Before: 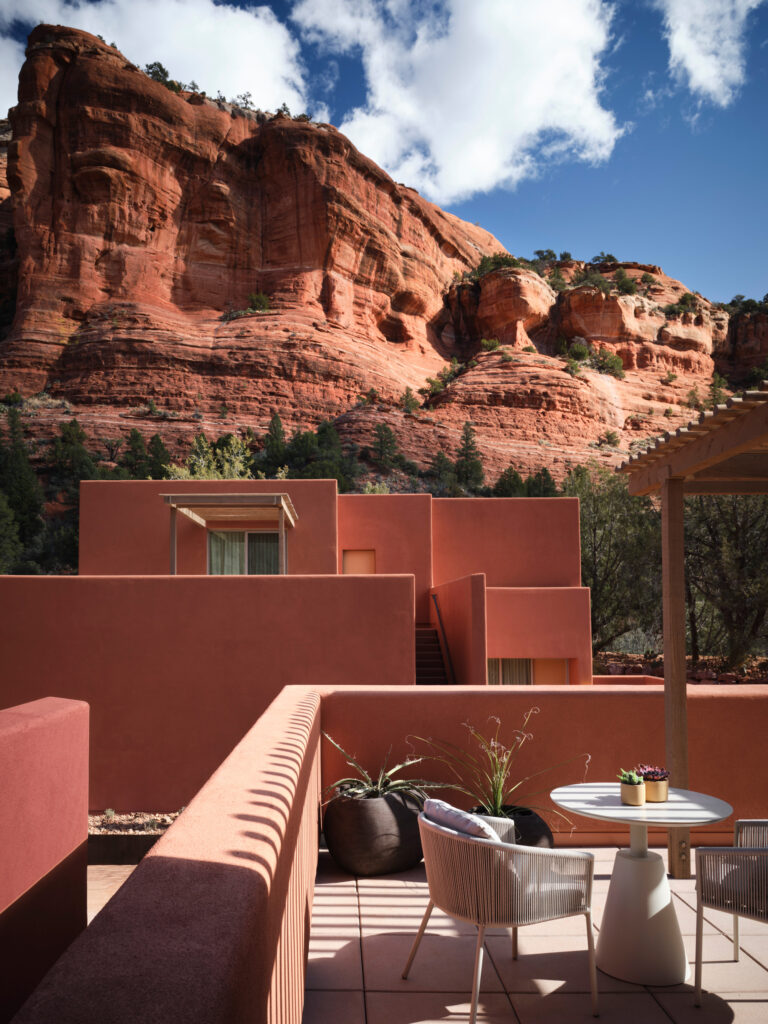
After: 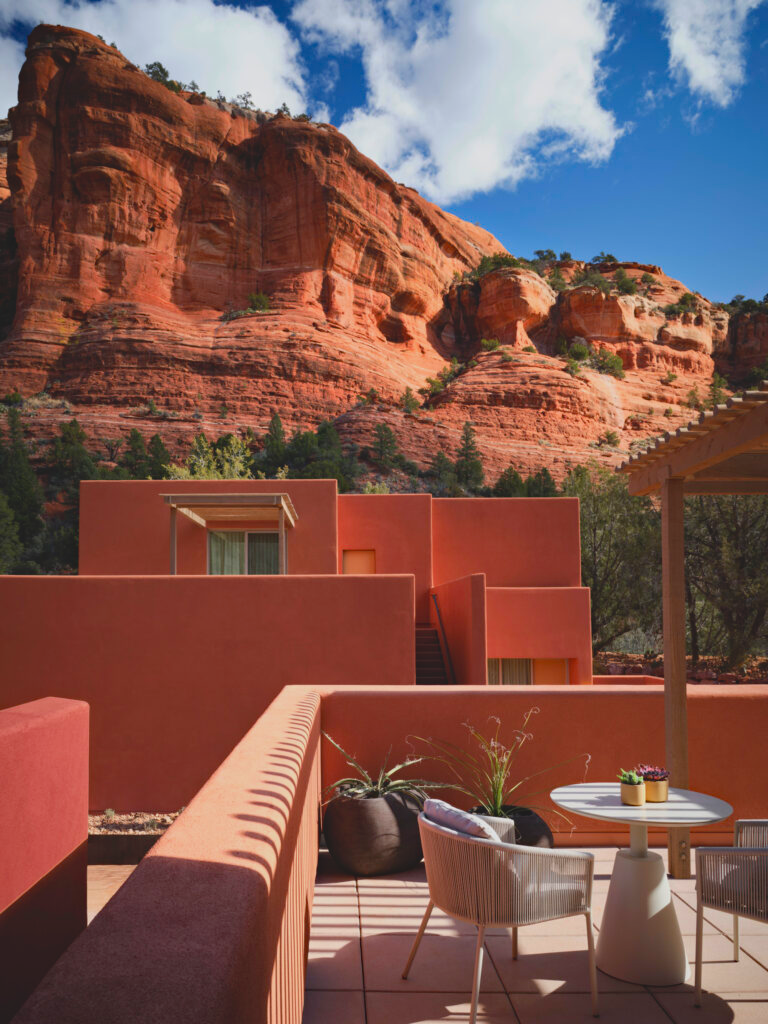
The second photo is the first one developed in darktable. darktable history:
sharpen: radius 2.916, amount 0.873, threshold 47.504
haze removal: adaptive false
contrast brightness saturation: contrast -0.207, saturation 0.188
